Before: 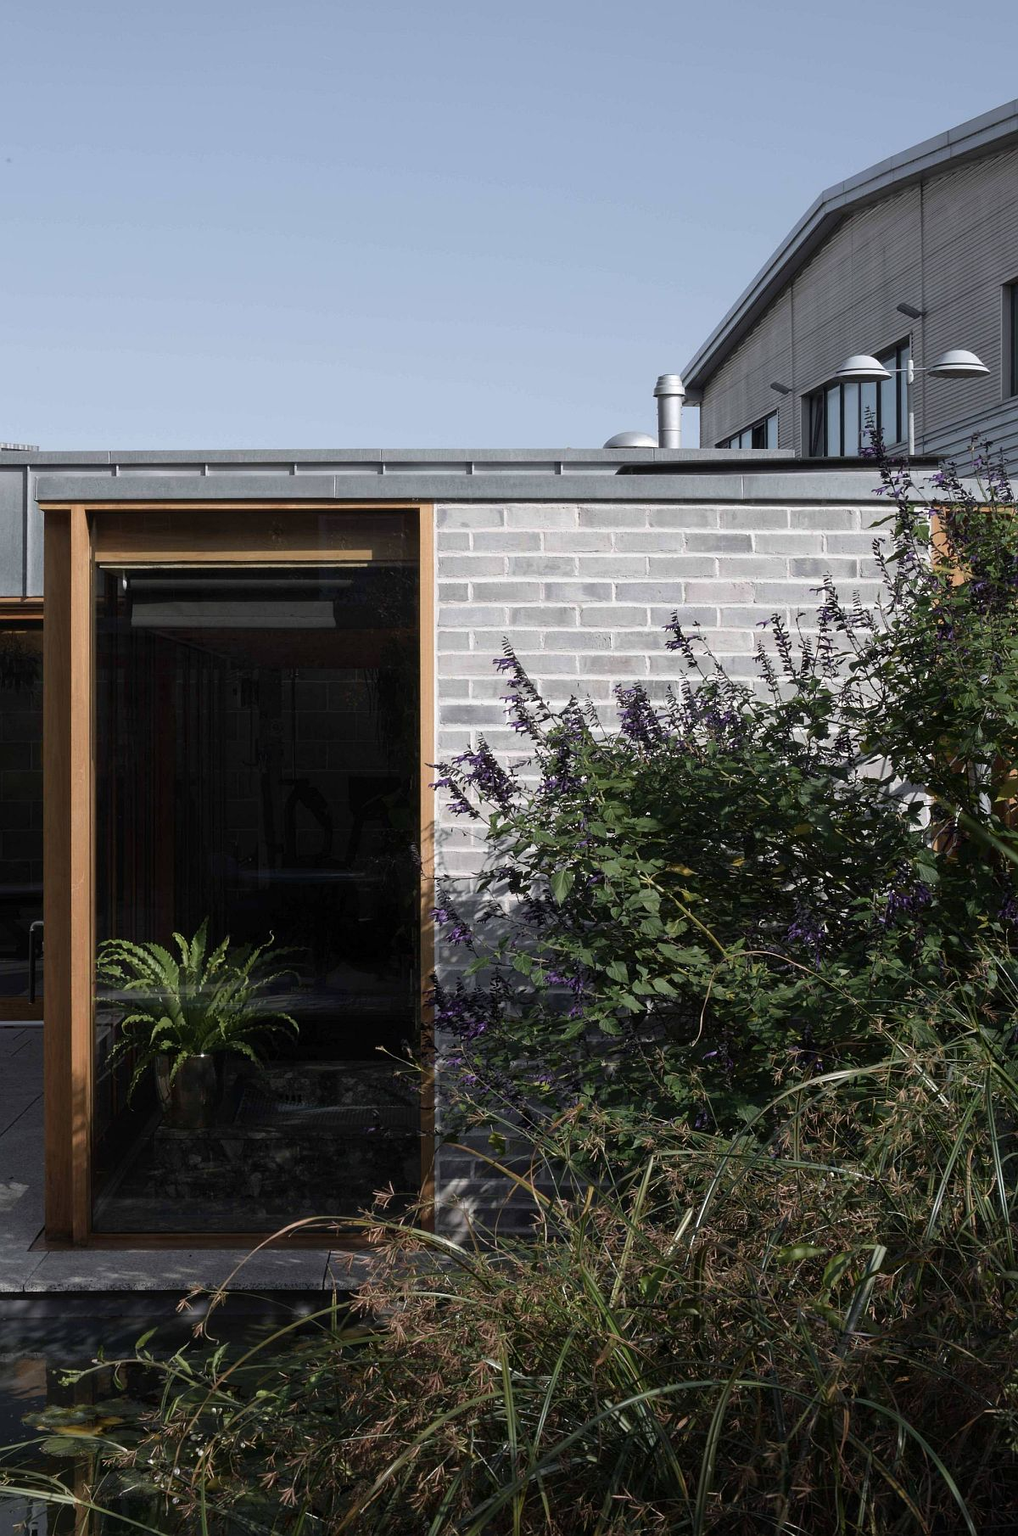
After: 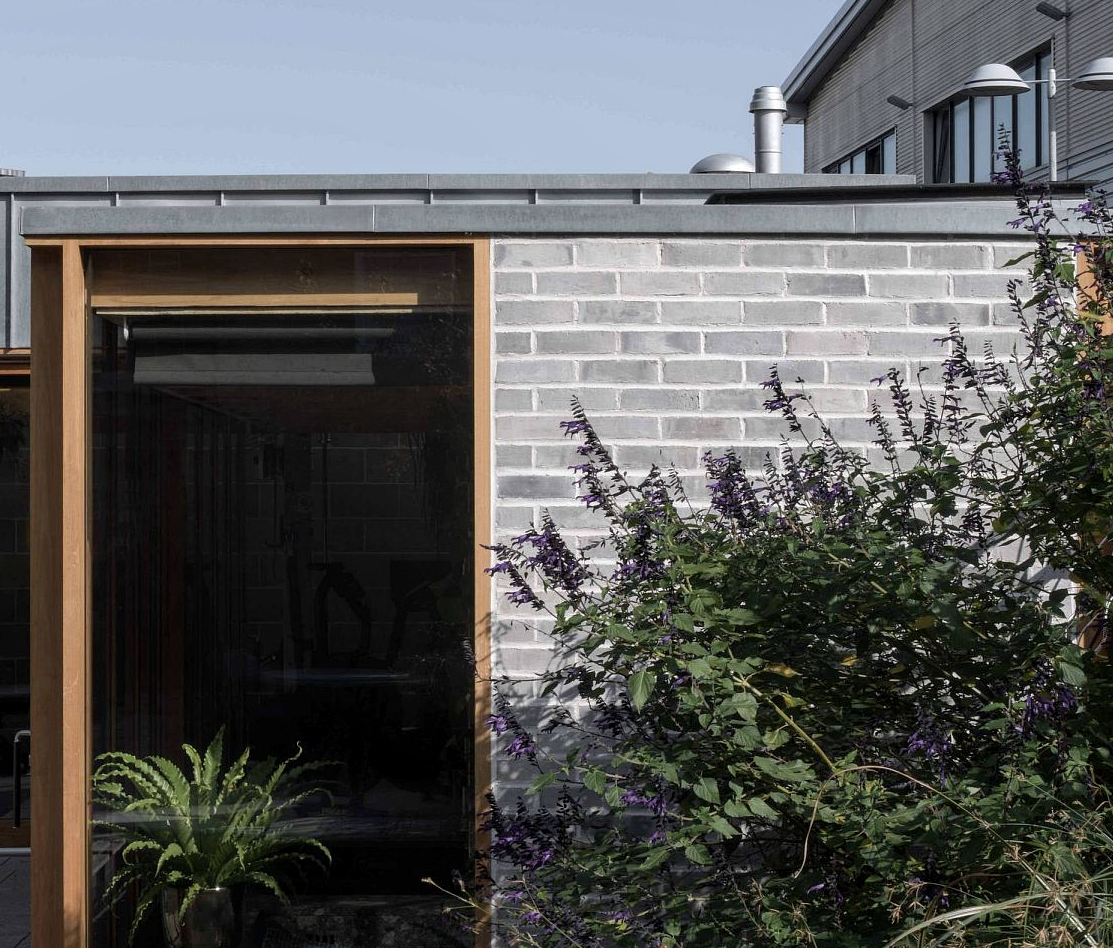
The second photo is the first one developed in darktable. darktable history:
local contrast: on, module defaults
tone equalizer: edges refinement/feathering 500, mask exposure compensation -1.57 EV, preserve details no
crop: left 1.803%, top 19.646%, right 5.435%, bottom 27.975%
